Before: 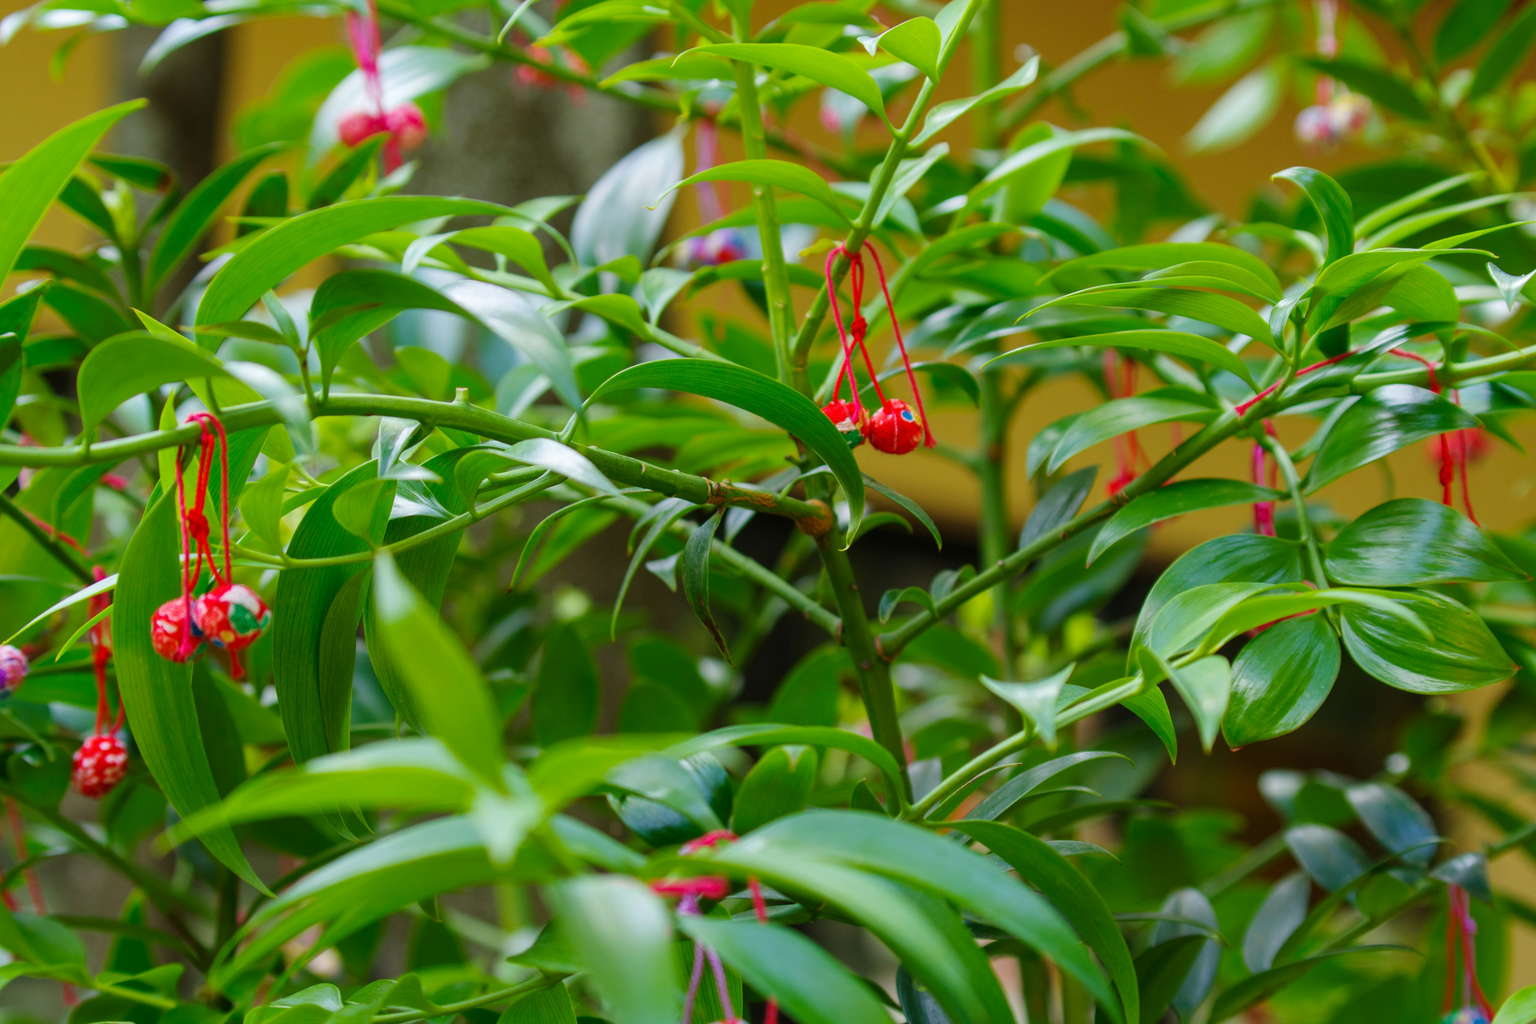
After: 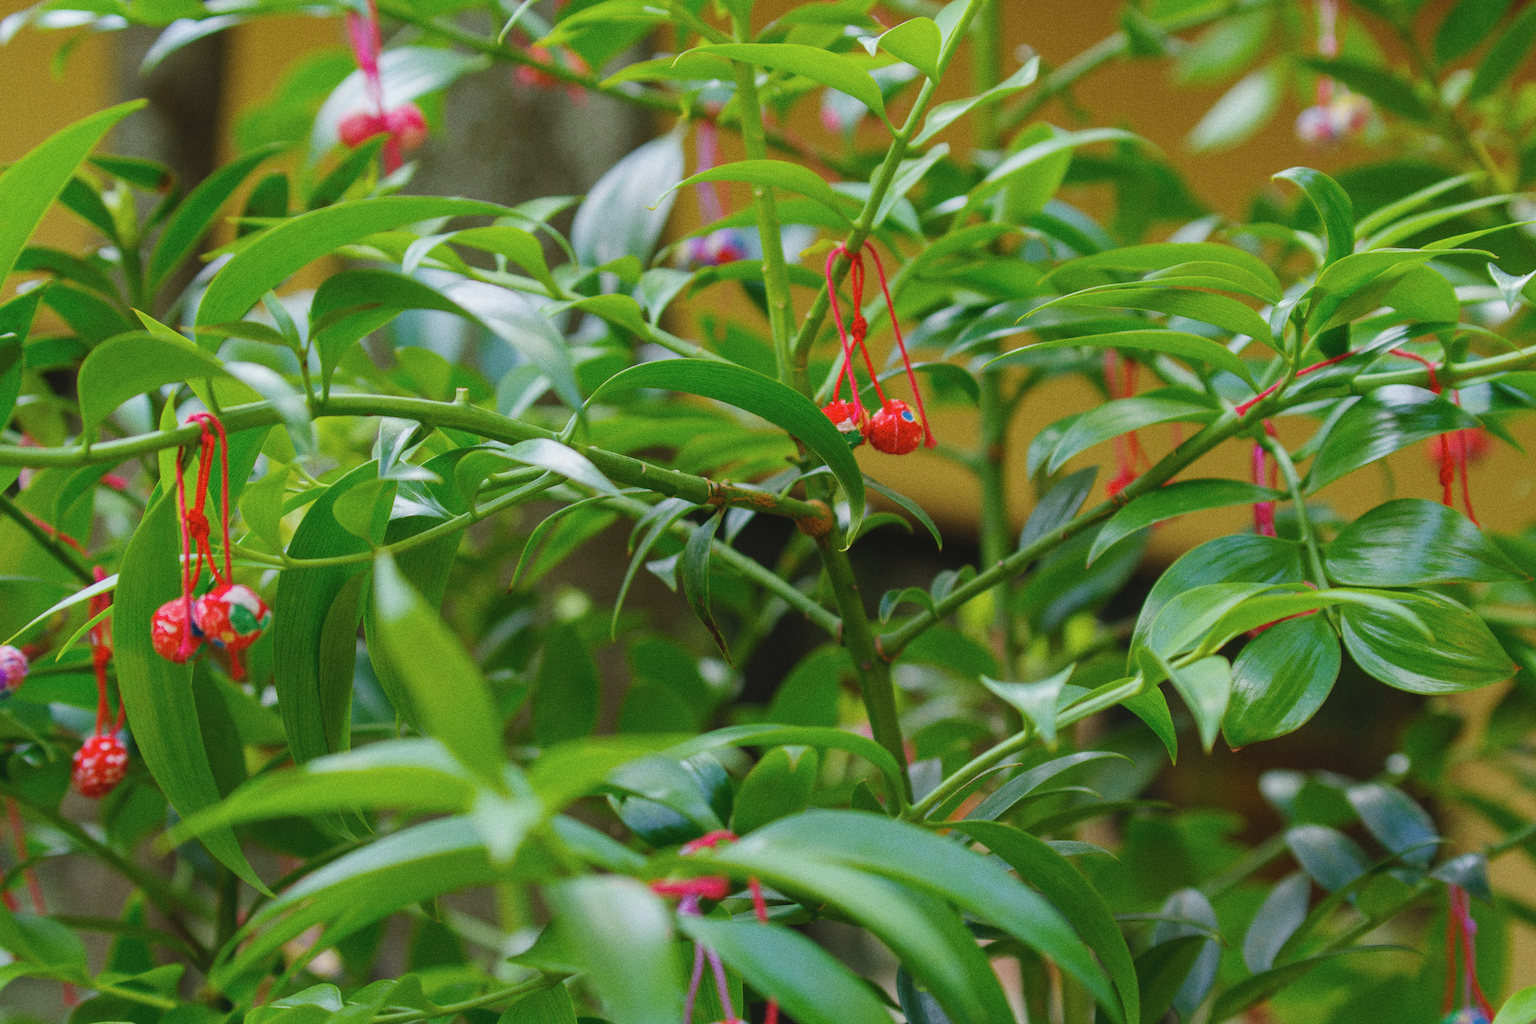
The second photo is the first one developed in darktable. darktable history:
grain: coarseness 0.09 ISO, strength 40%
contrast brightness saturation: contrast -0.1, saturation -0.1
